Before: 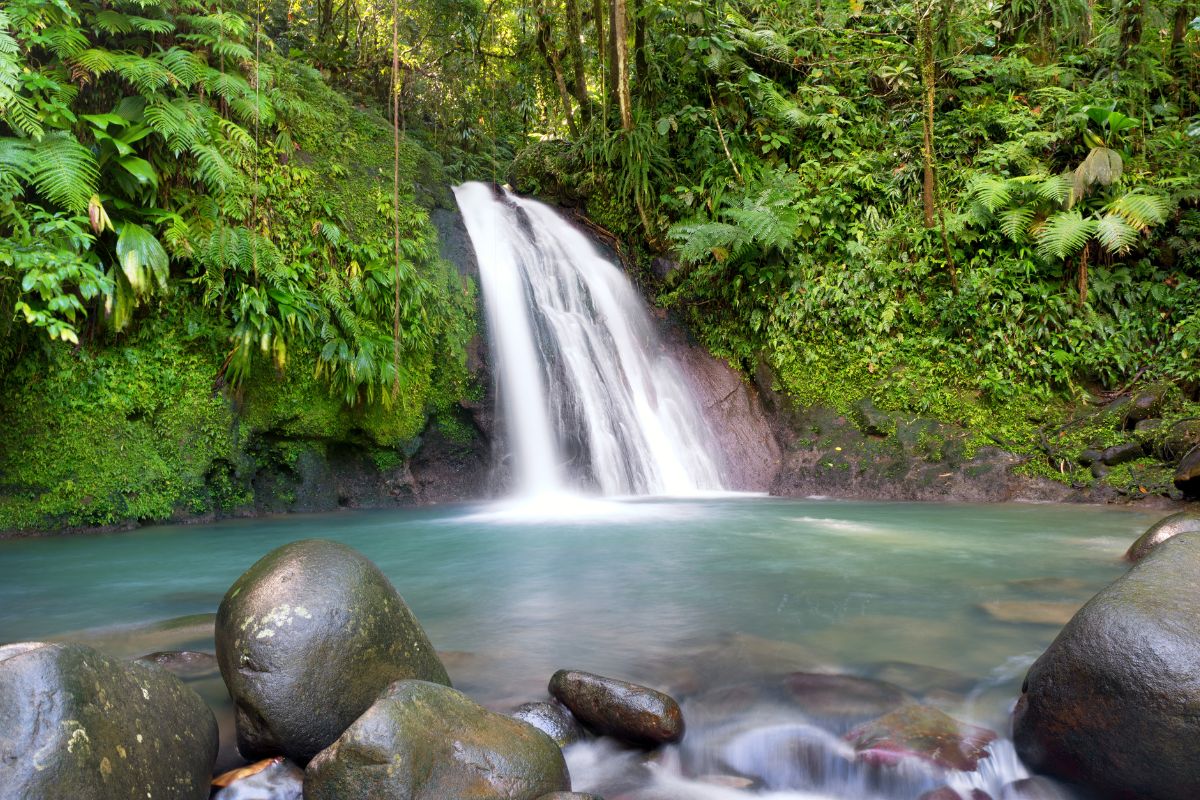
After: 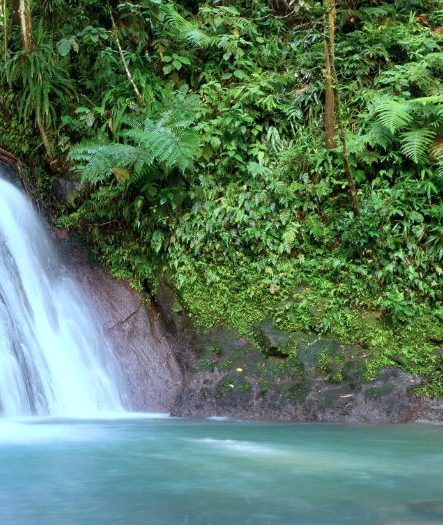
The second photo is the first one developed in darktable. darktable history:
crop and rotate: left 49.936%, top 10.094%, right 13.136%, bottom 24.256%
color correction: highlights a* -9.73, highlights b* -21.22
